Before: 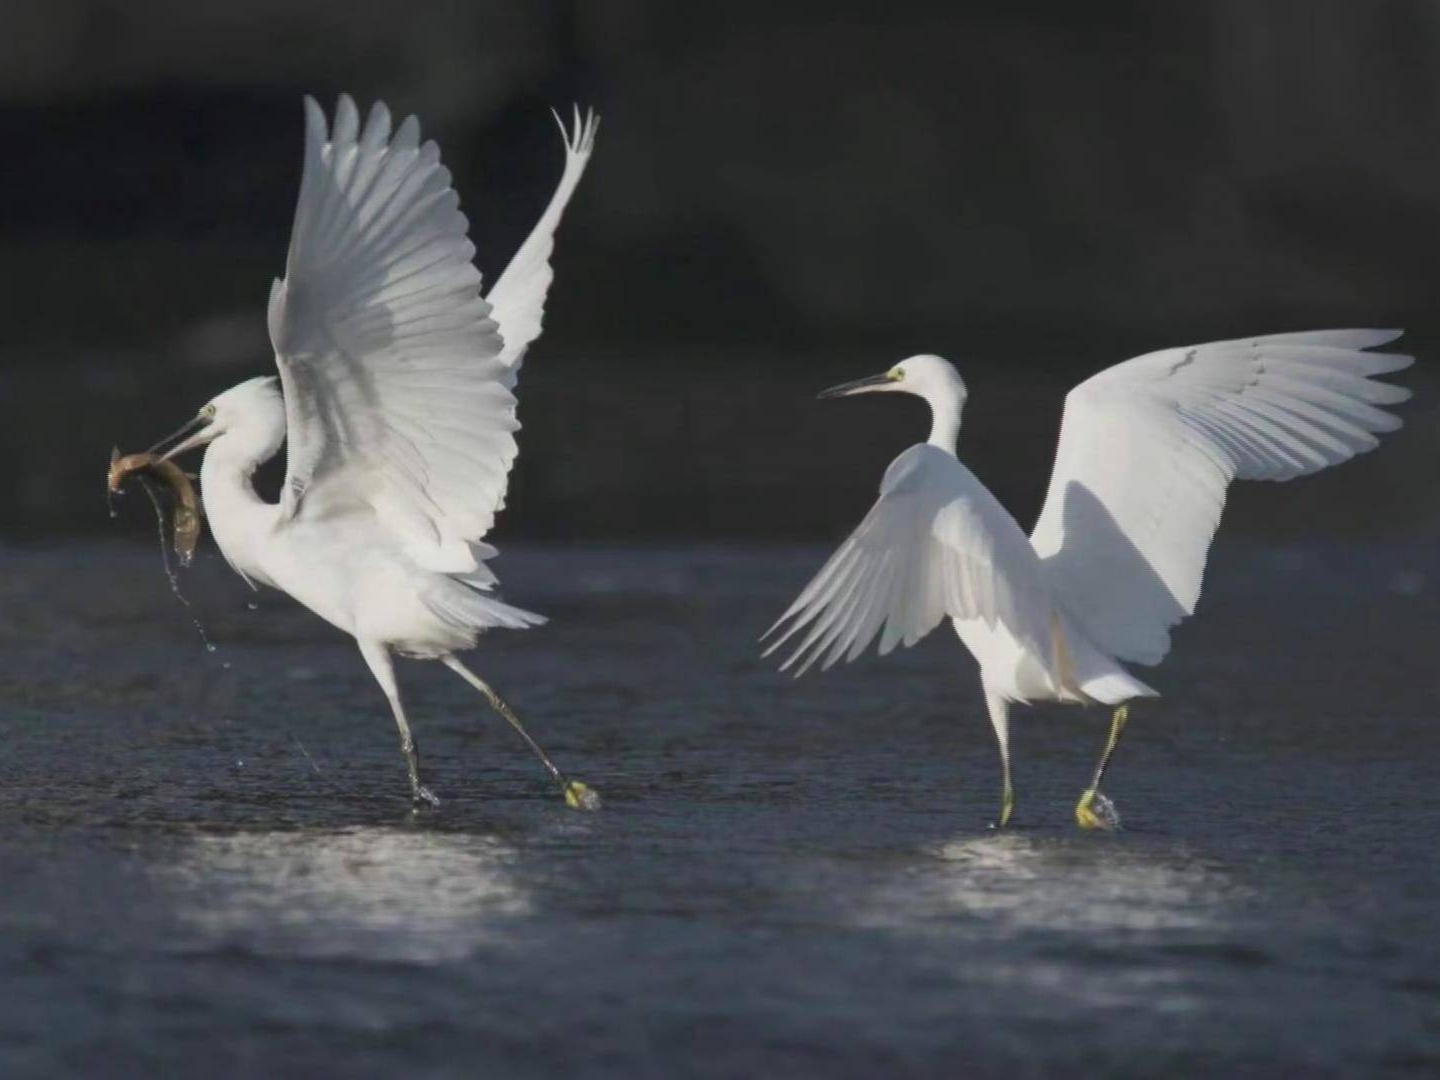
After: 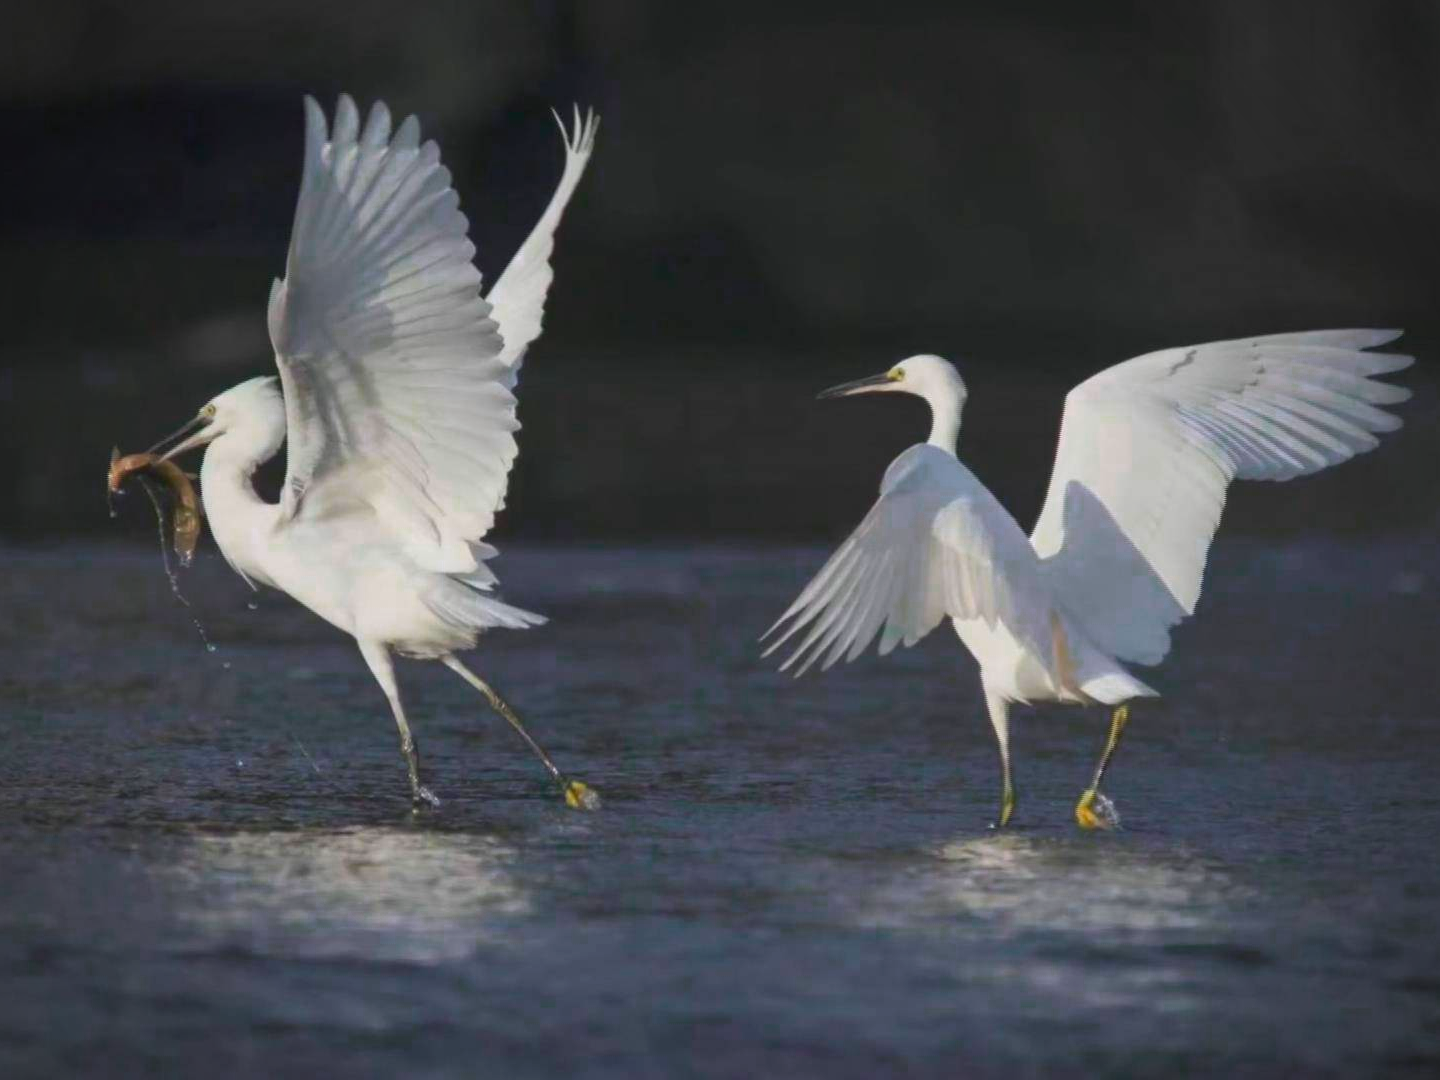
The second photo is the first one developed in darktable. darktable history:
vignetting: on, module defaults
color zones: curves: ch0 [(0.473, 0.374) (0.742, 0.784)]; ch1 [(0.354, 0.737) (0.742, 0.705)]; ch2 [(0.318, 0.421) (0.758, 0.532)]
